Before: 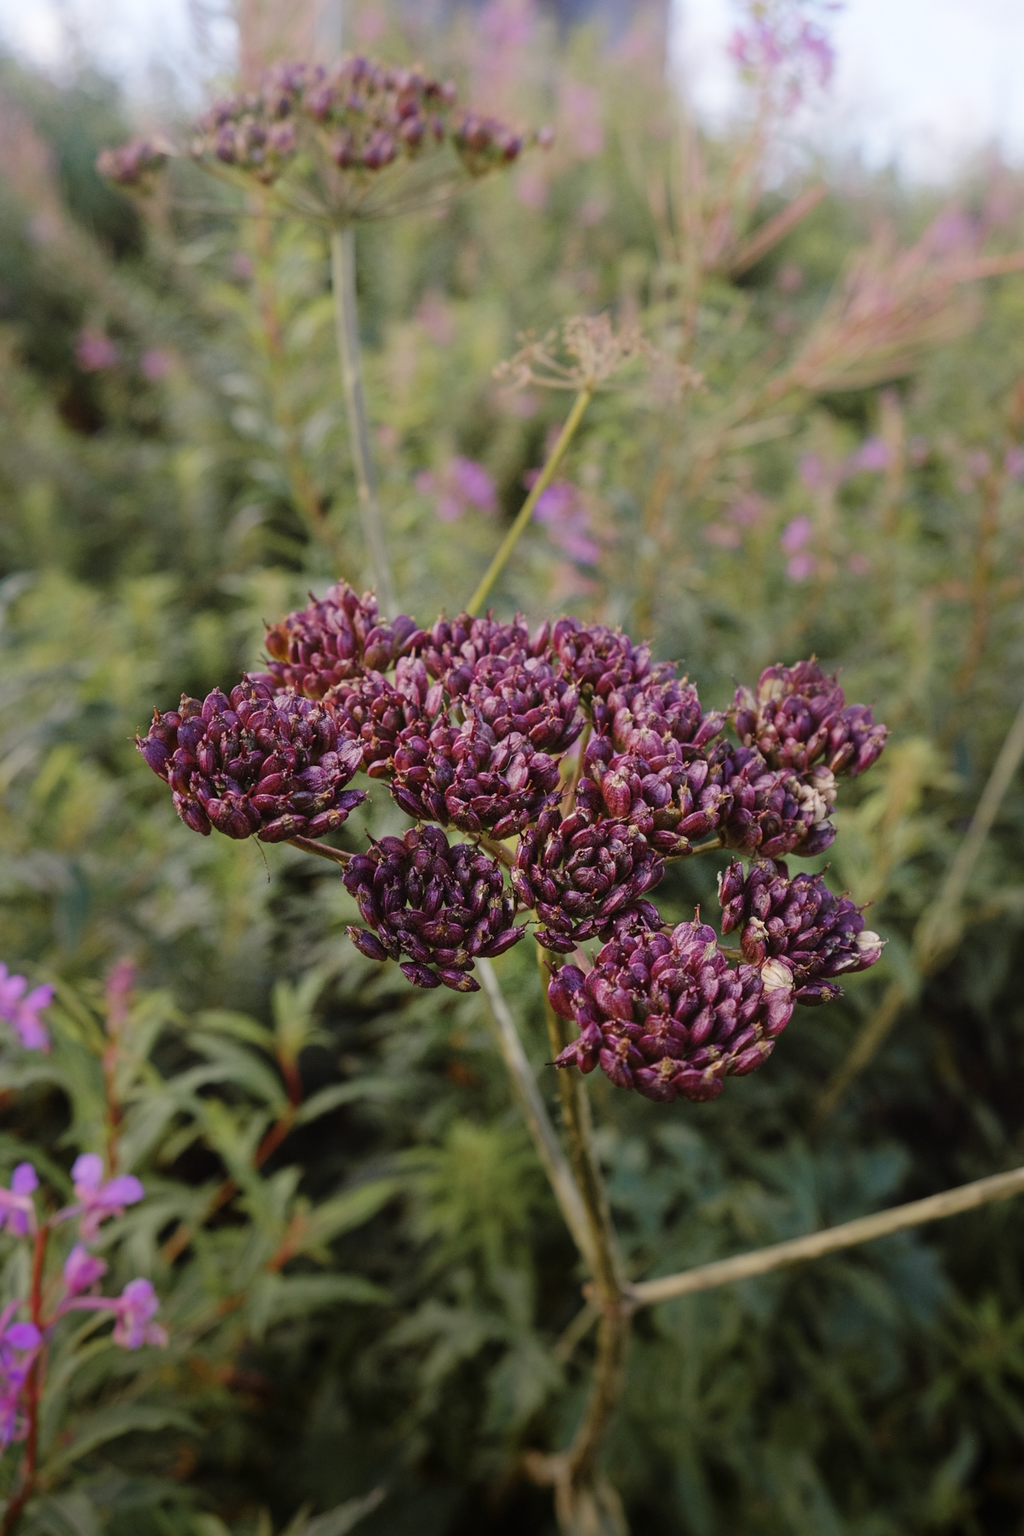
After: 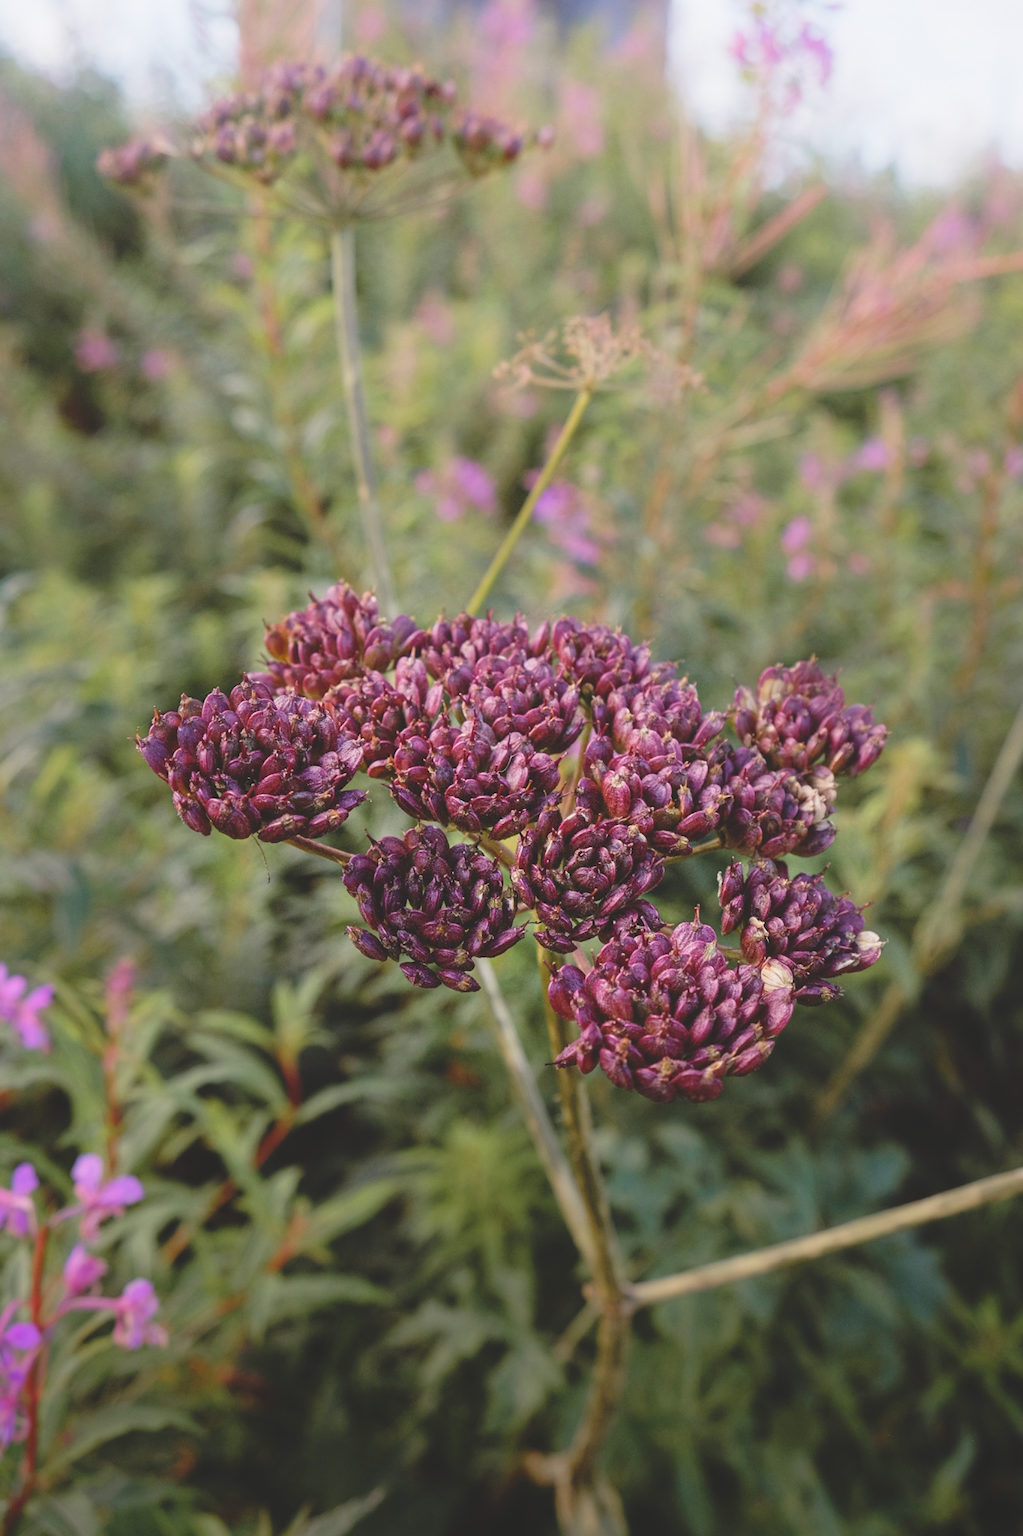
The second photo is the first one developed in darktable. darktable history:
tone curve: curves: ch0 [(0, 0.009) (0.105, 0.08) (0.195, 0.18) (0.283, 0.316) (0.384, 0.434) (0.485, 0.531) (0.638, 0.69) (0.81, 0.872) (1, 0.977)]; ch1 [(0, 0) (0.161, 0.092) (0.35, 0.33) (0.379, 0.401) (0.456, 0.469) (0.502, 0.5) (0.525, 0.514) (0.586, 0.604) (0.642, 0.645) (0.858, 0.817) (1, 0.942)]; ch2 [(0, 0) (0.371, 0.362) (0.437, 0.437) (0.48, 0.49) (0.53, 0.515) (0.56, 0.571) (0.622, 0.606) (0.881, 0.795) (1, 0.929)], preserve colors none
exposure: black level correction -0.023, exposure -0.03 EV, compensate highlight preservation false
